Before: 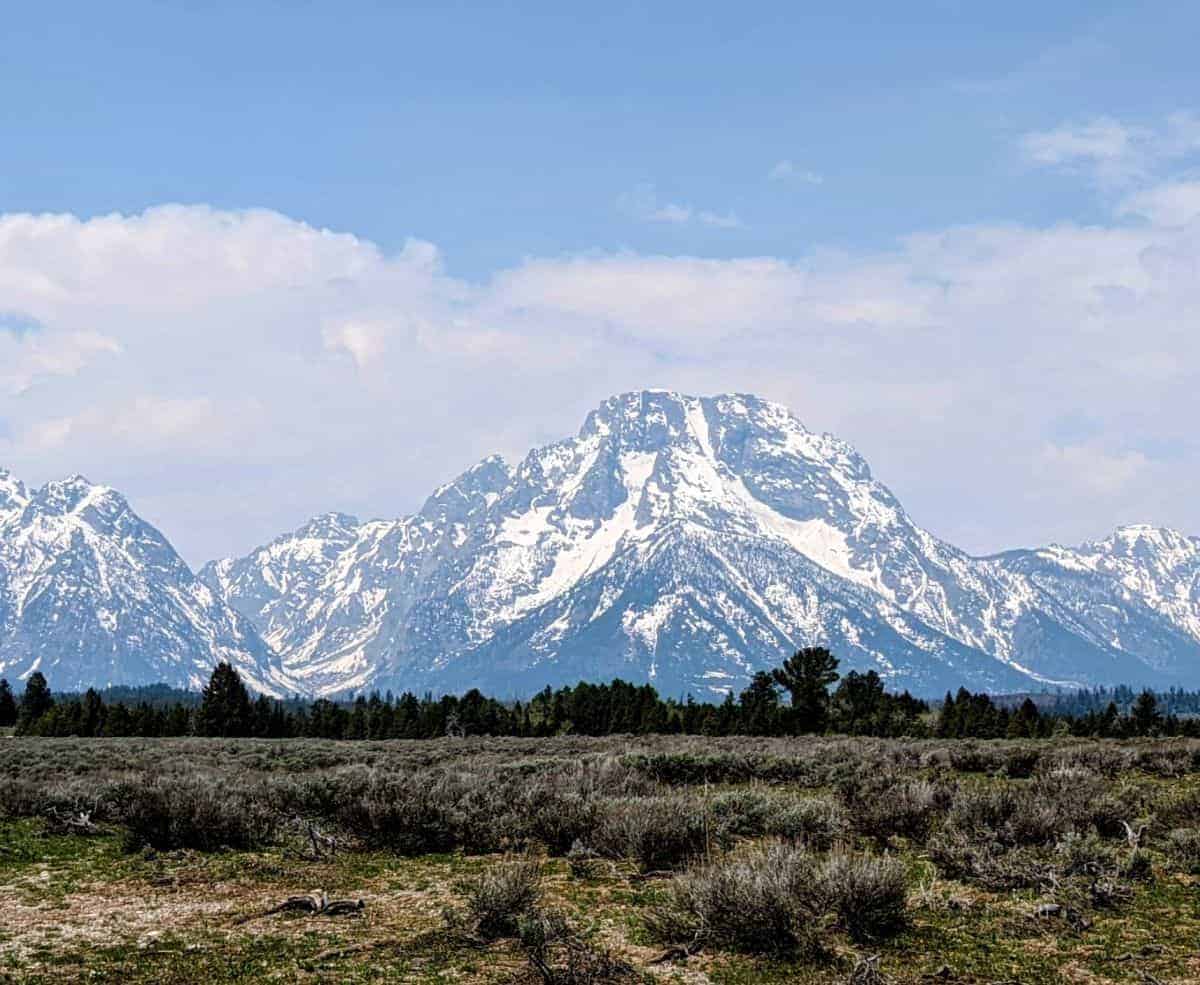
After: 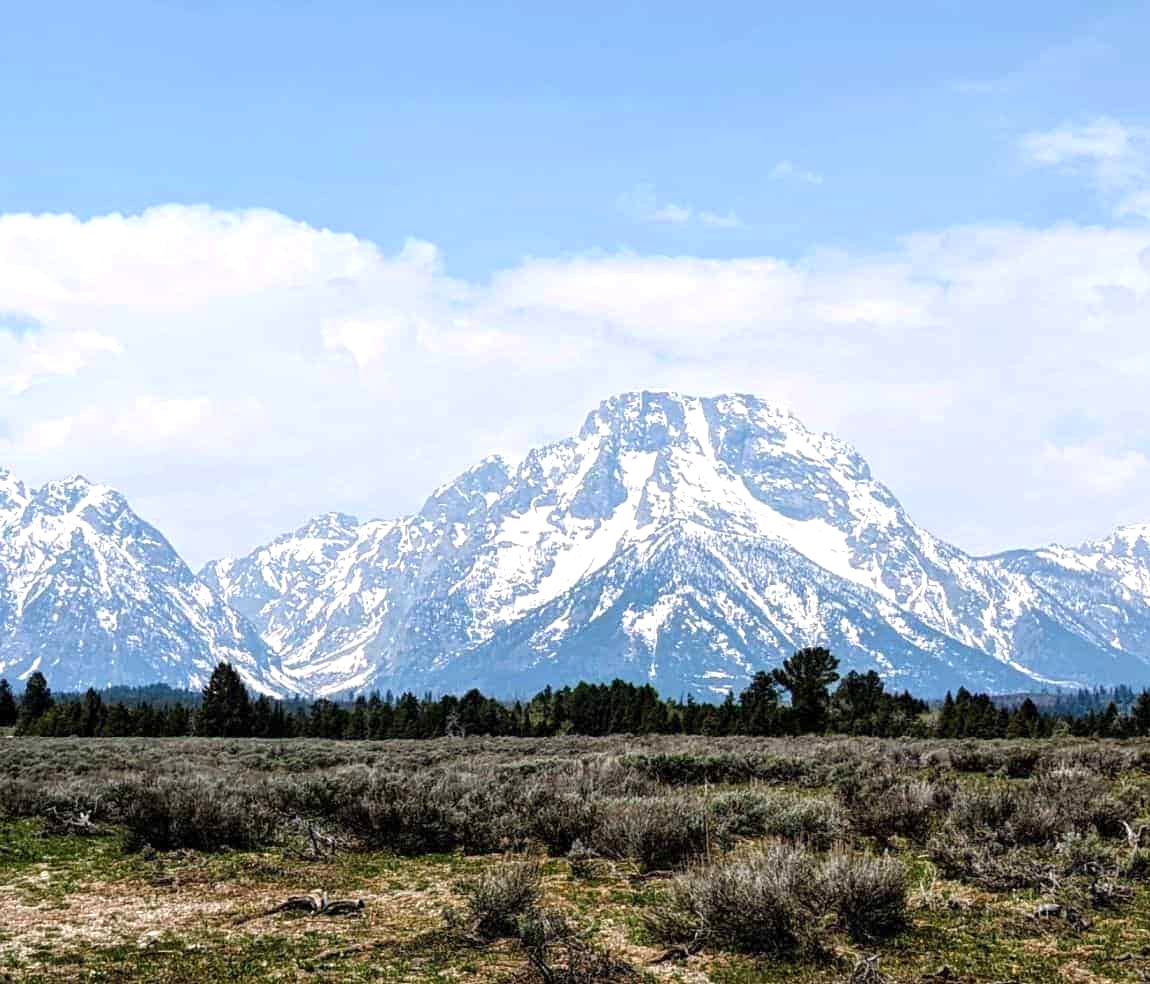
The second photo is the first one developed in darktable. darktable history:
crop: right 4.126%, bottom 0.031%
exposure: exposure 0.493 EV, compensate highlight preservation false
